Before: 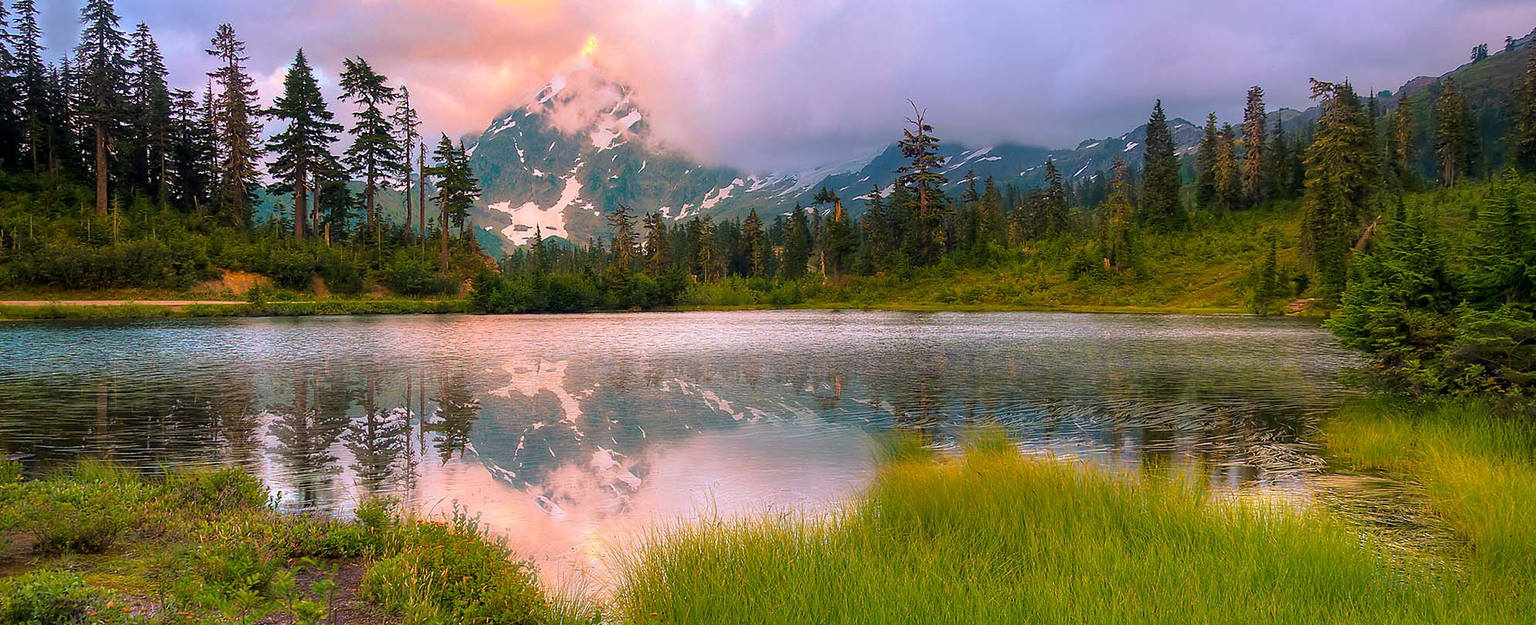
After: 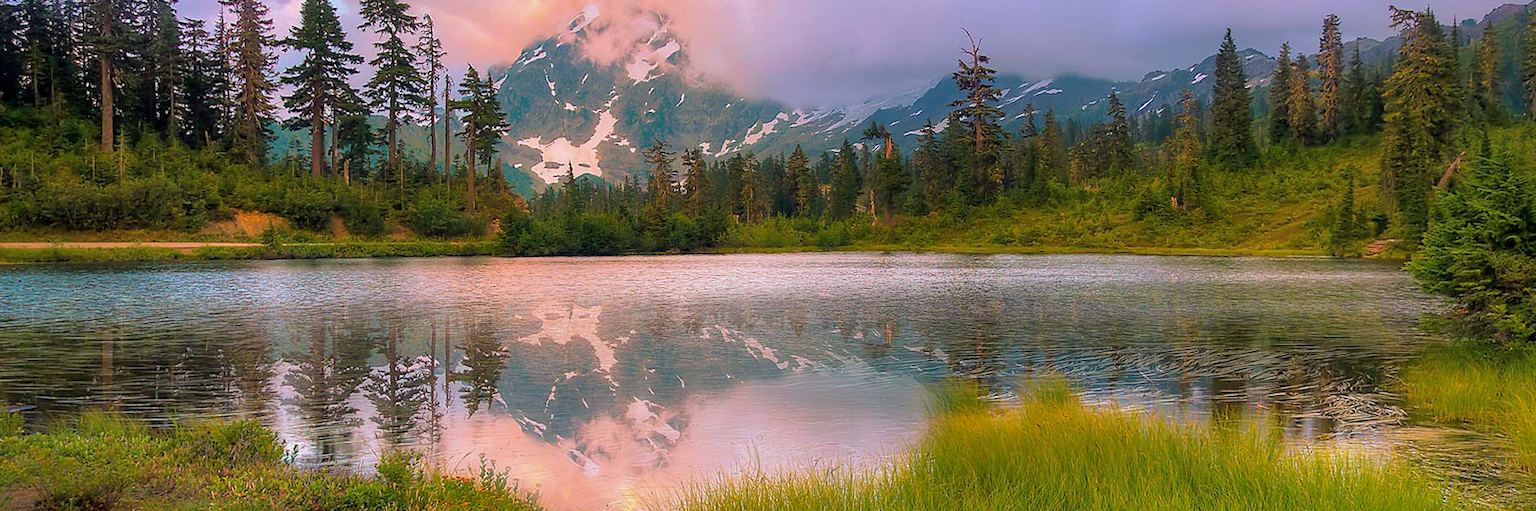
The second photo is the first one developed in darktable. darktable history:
crop and rotate: angle 0.03°, top 11.643%, right 5.651%, bottom 11.189%
shadows and highlights: on, module defaults
